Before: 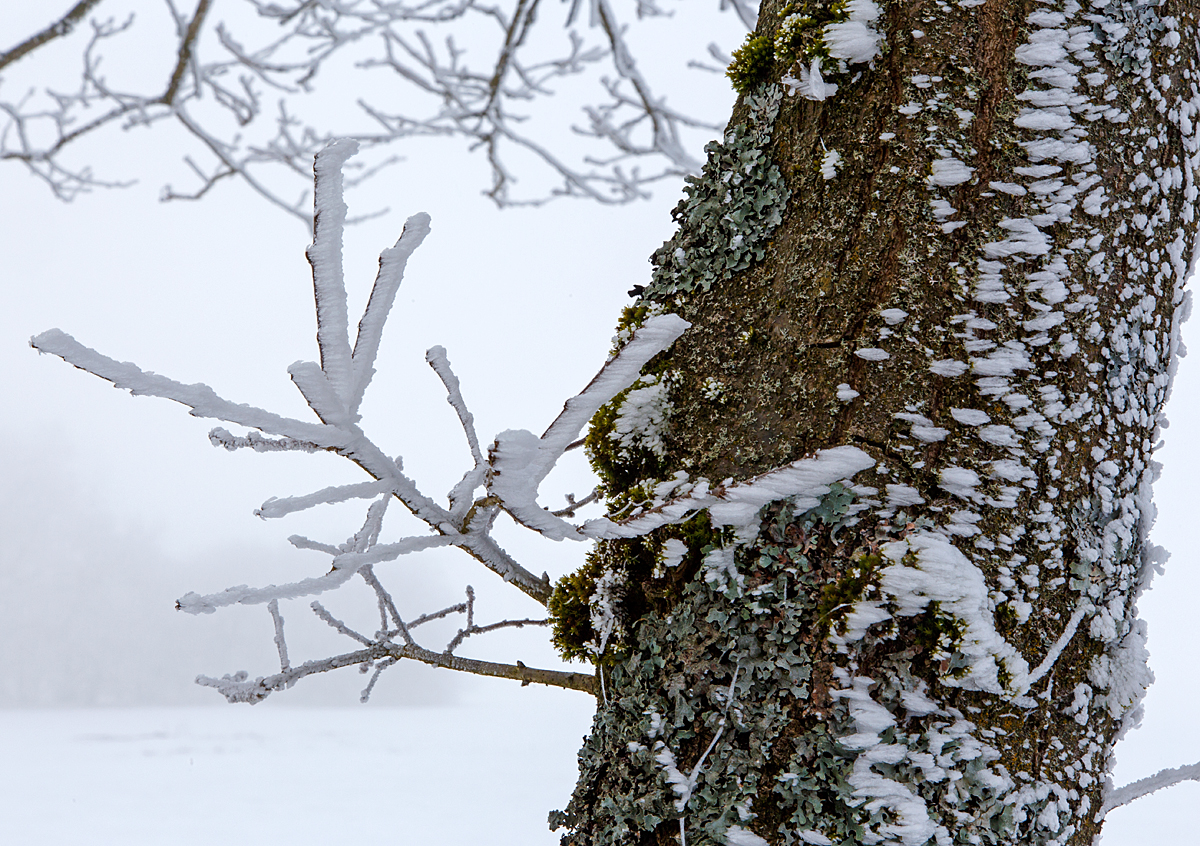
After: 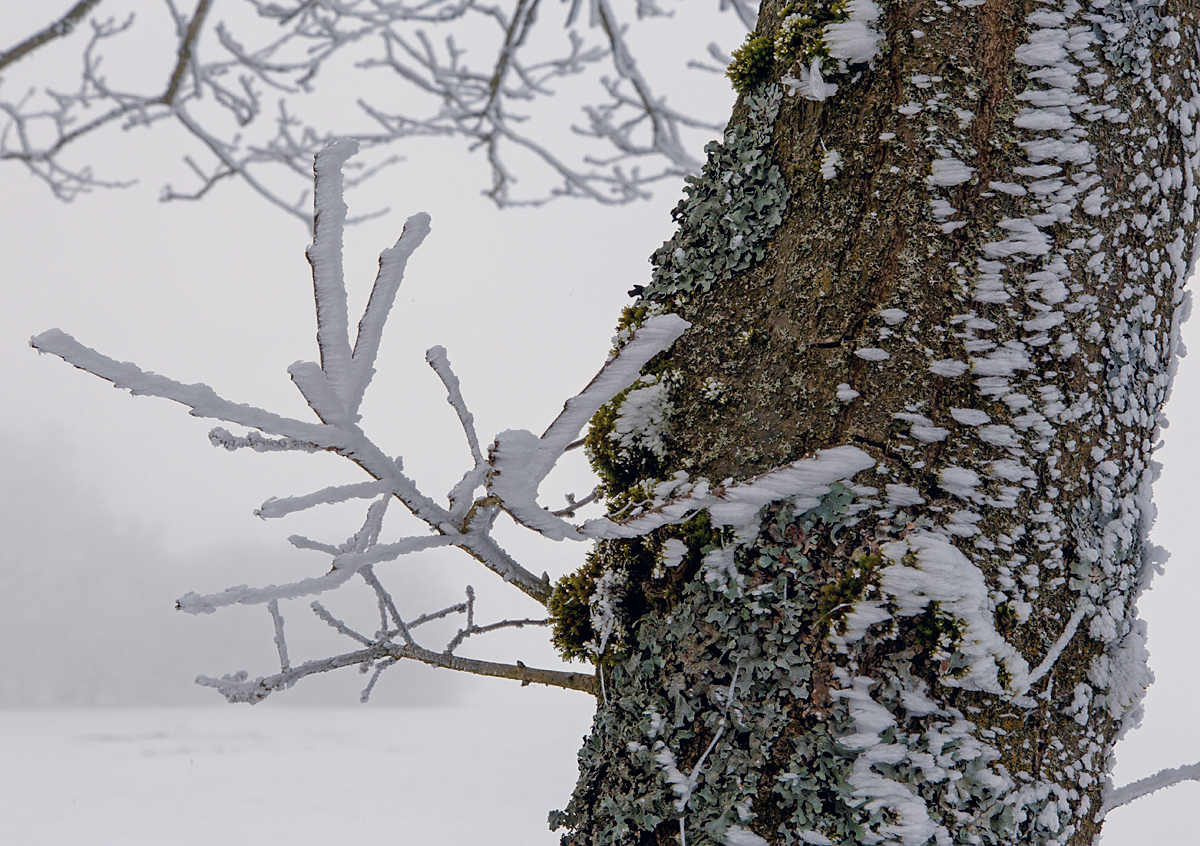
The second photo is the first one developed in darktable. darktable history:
tone equalizer: -8 EV 0.289 EV, -7 EV 0.427 EV, -6 EV 0.415 EV, -5 EV 0.218 EV, -3 EV -0.257 EV, -2 EV -0.401 EV, -1 EV -0.392 EV, +0 EV -0.241 EV, edges refinement/feathering 500, mask exposure compensation -1.57 EV, preserve details no
color correction: highlights a* 2.75, highlights b* 5, shadows a* -1.6, shadows b* -4.91, saturation 0.813
